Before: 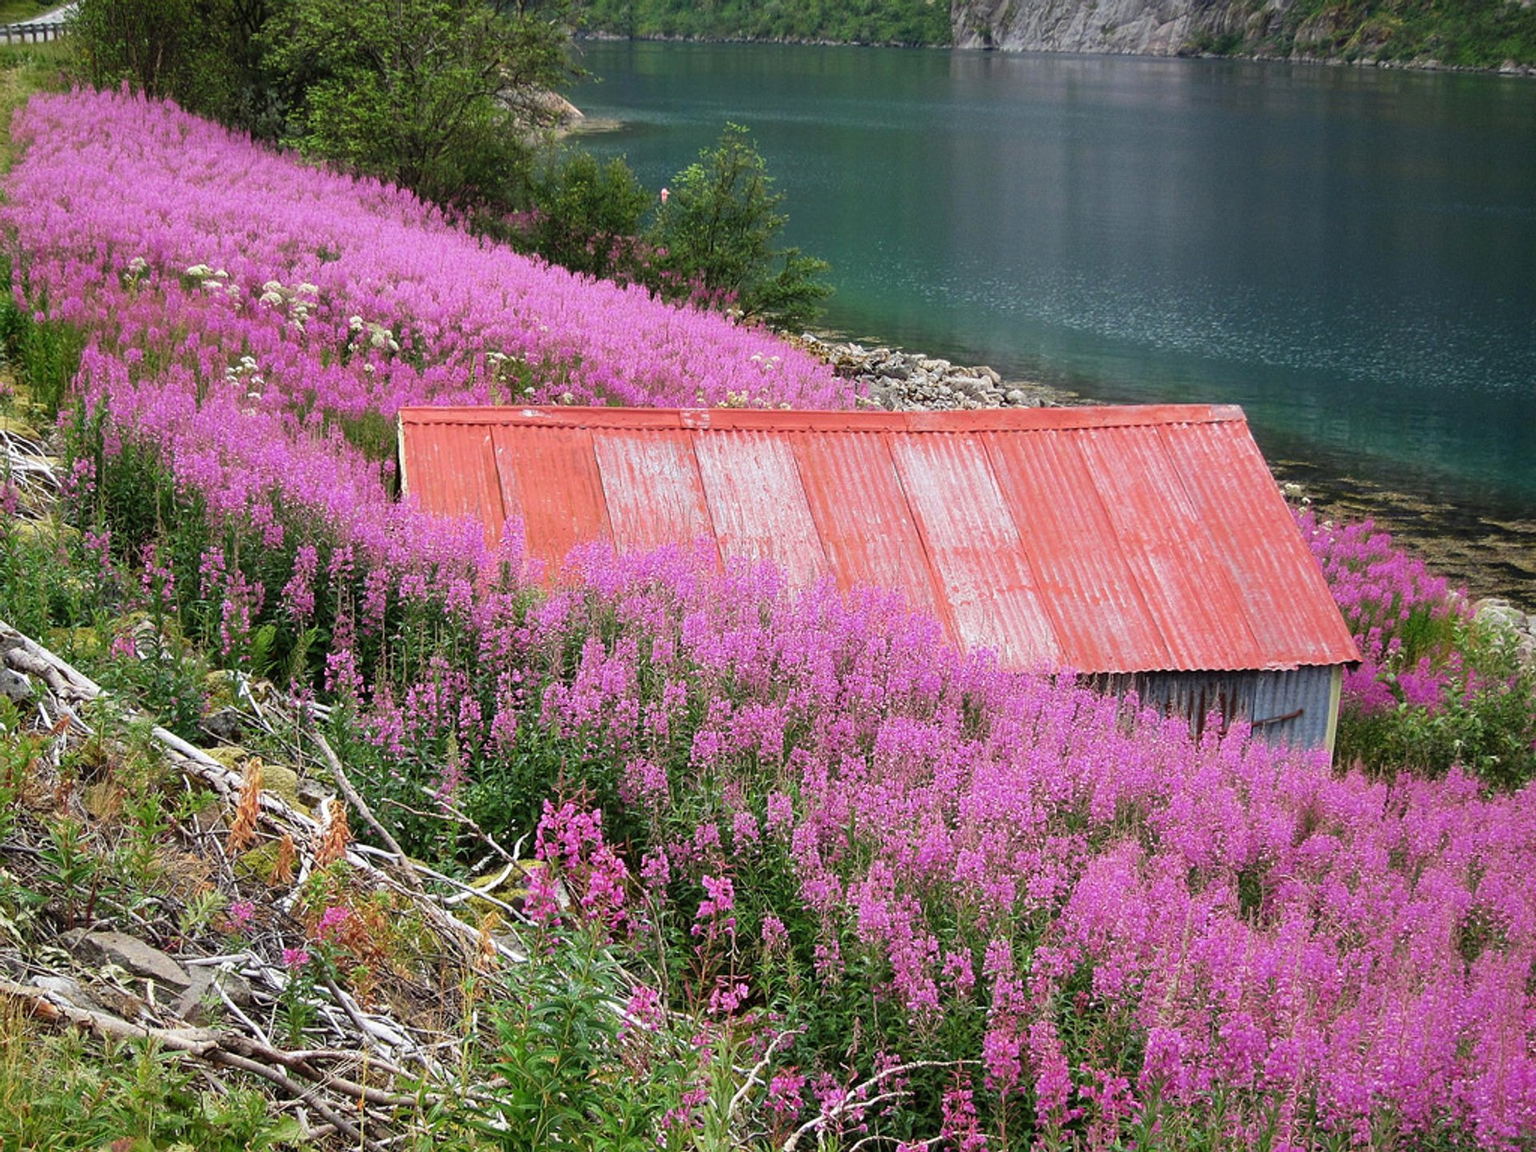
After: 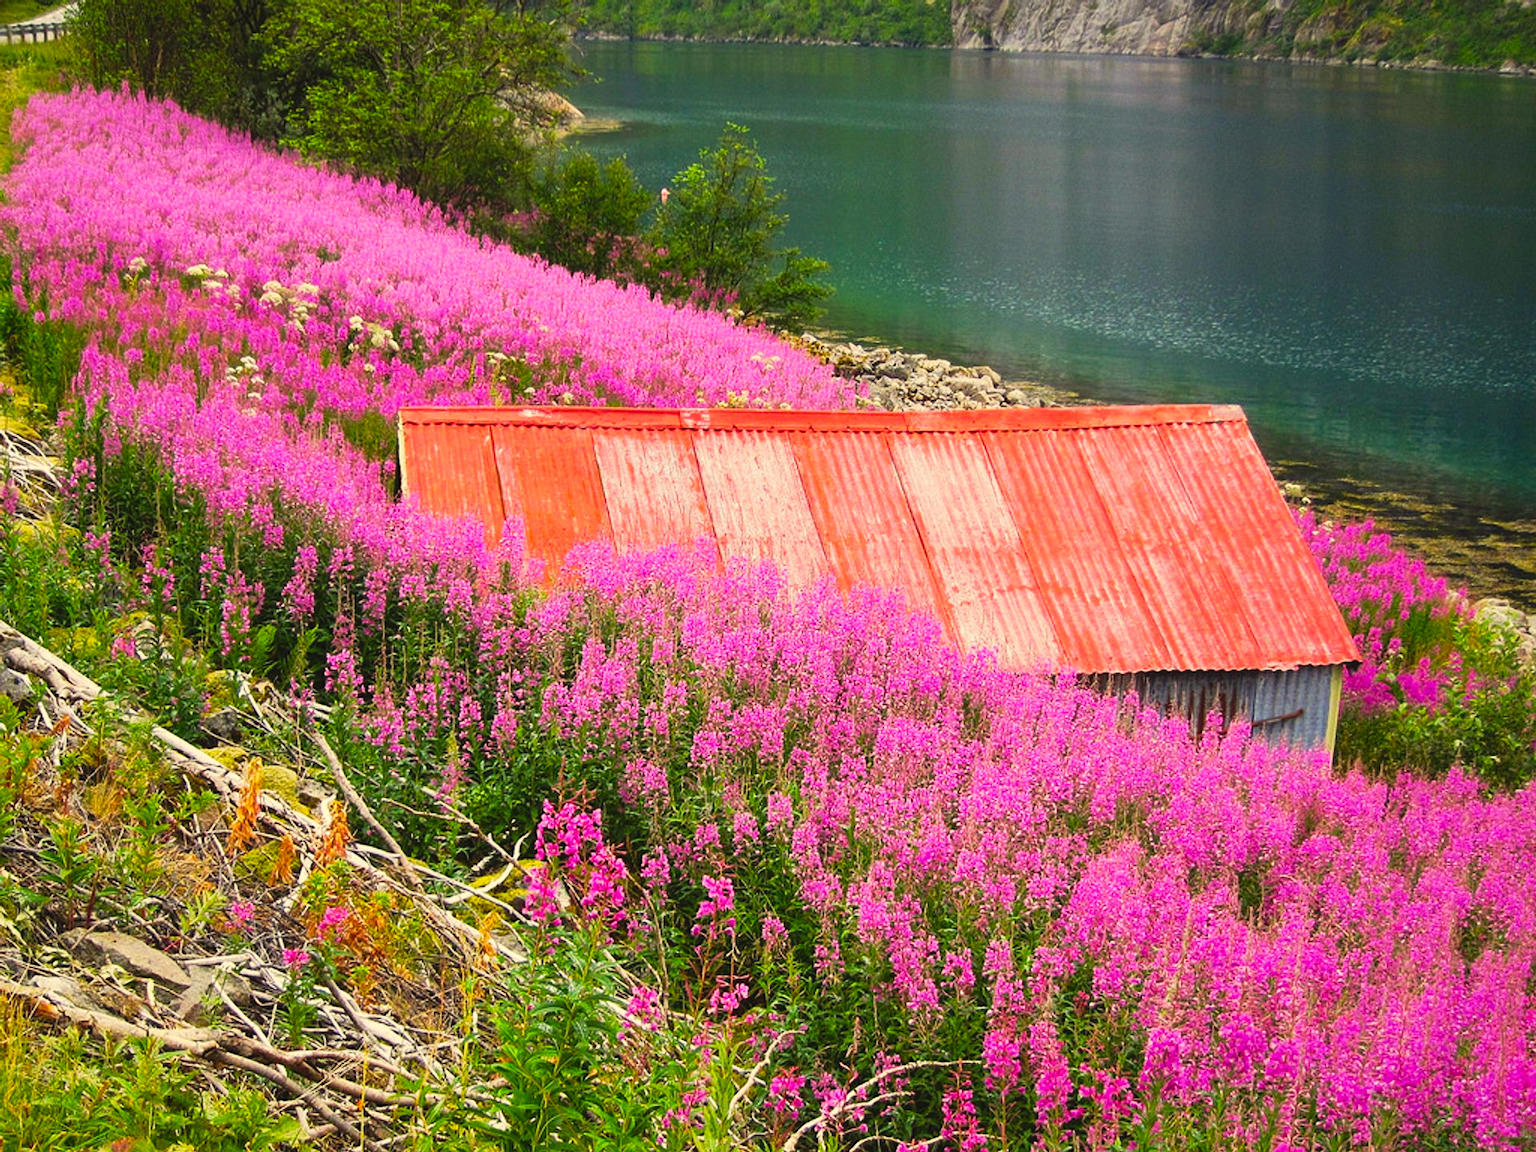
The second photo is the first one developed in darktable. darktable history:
tone curve: curves: ch0 [(0, 0.045) (0.155, 0.169) (0.46, 0.466) (0.751, 0.788) (1, 0.961)]; ch1 [(0, 0) (0.43, 0.408) (0.472, 0.469) (0.505, 0.503) (0.553, 0.563) (0.592, 0.581) (0.631, 0.625) (1, 1)]; ch2 [(0, 0) (0.505, 0.495) (0.55, 0.557) (0.583, 0.573) (1, 1)], preserve colors none
color correction: highlights a* 2.48, highlights b* 23.18
color balance rgb: perceptual saturation grading › global saturation 30.637%, global vibrance 20%
exposure: exposure 0.204 EV, compensate highlight preservation false
